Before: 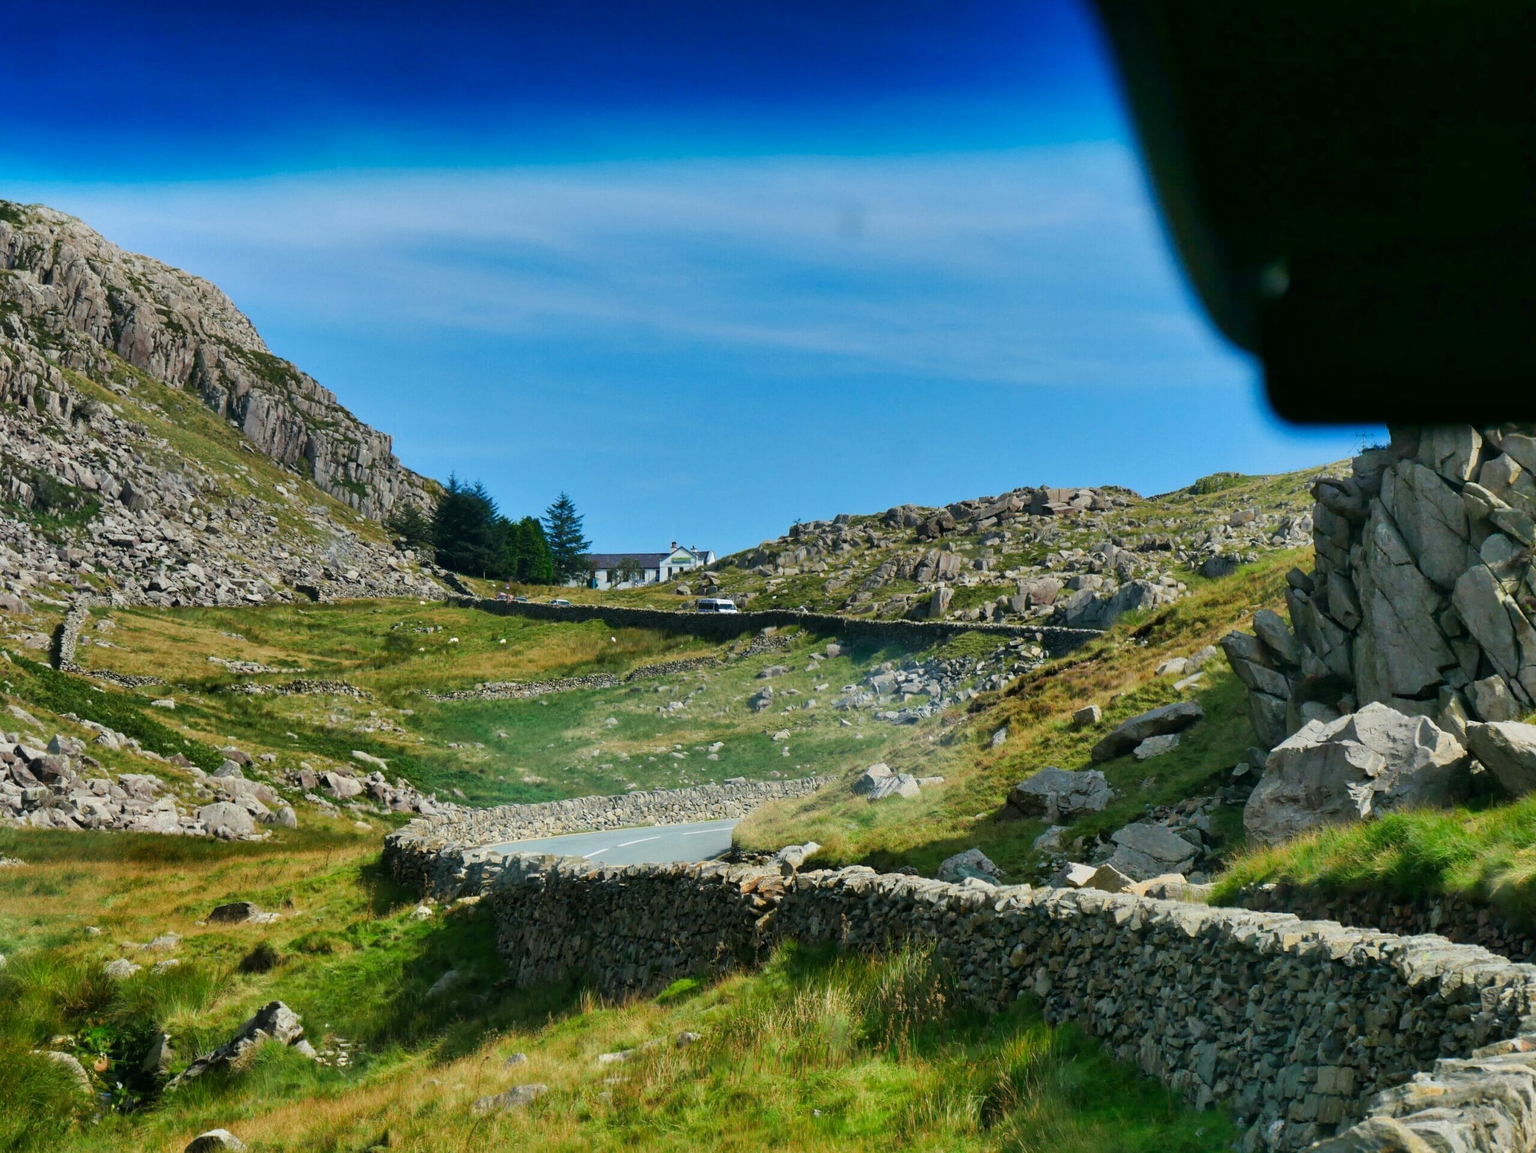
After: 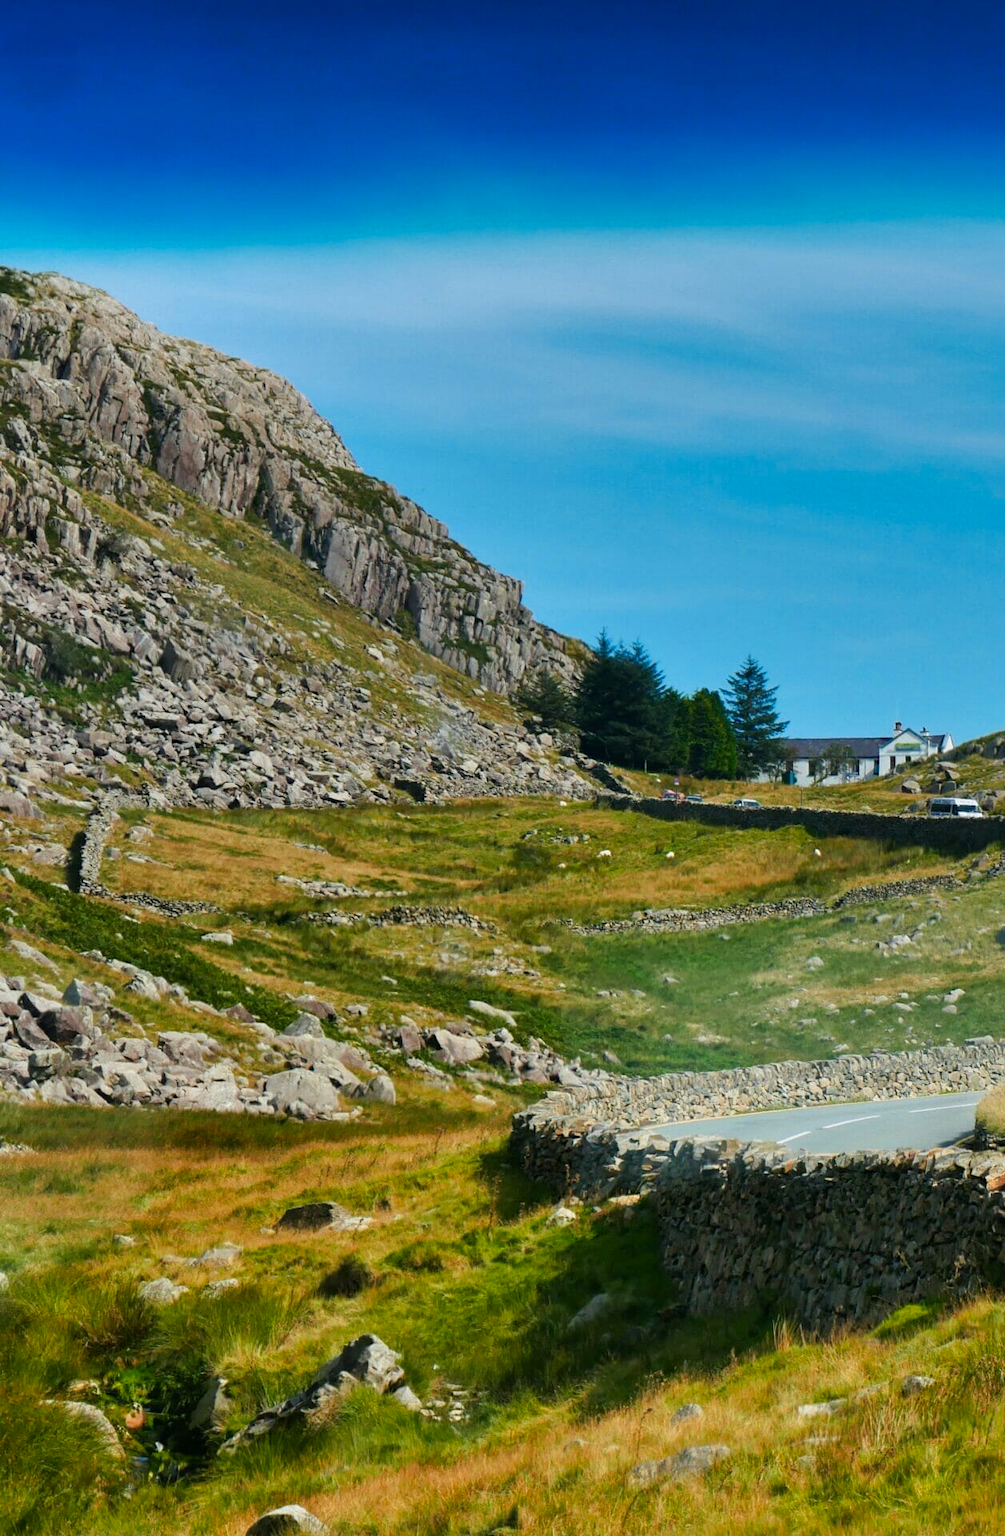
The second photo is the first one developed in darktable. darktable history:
crop and rotate: left 0%, top 0%, right 50.845%
color zones: curves: ch1 [(0.235, 0.558) (0.75, 0.5)]; ch2 [(0.25, 0.462) (0.749, 0.457)], mix 25.94%
